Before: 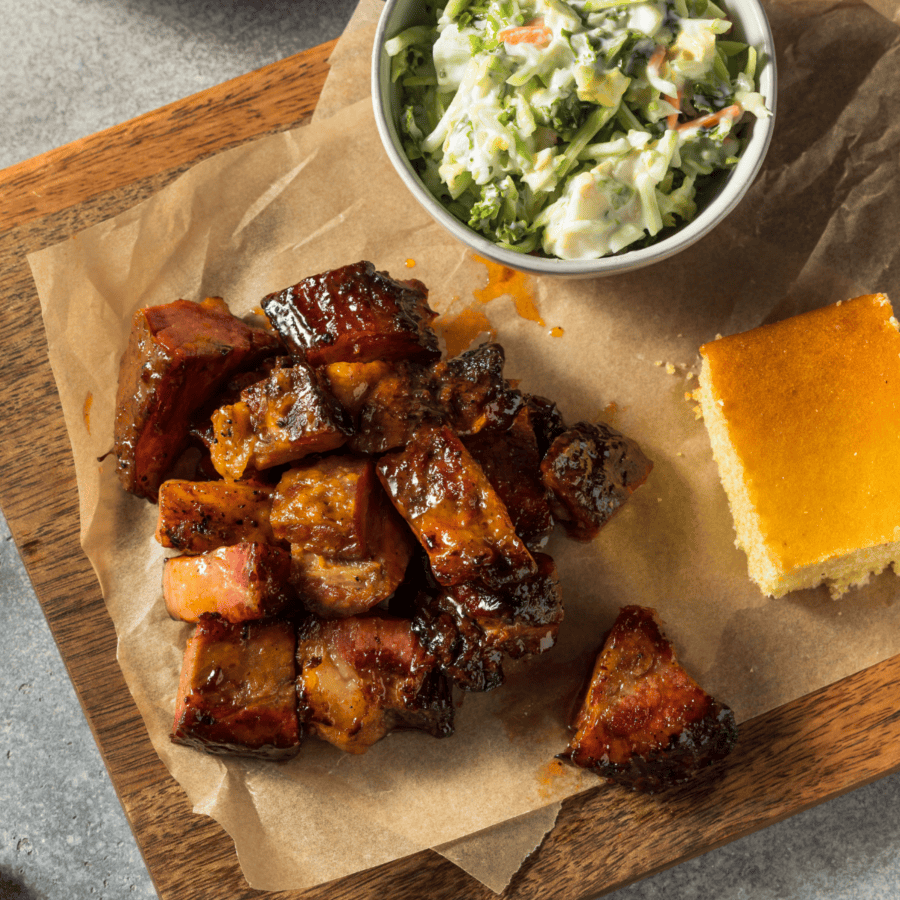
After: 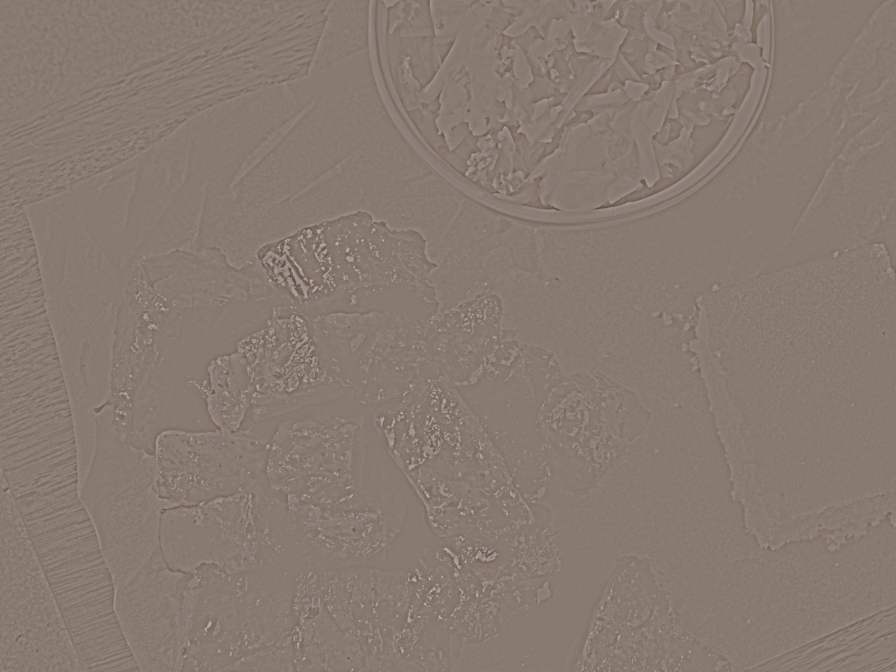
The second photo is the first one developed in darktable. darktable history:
contrast brightness saturation: contrast 0.08, saturation 0.02
crop: left 0.387%, top 5.469%, bottom 19.809%
filmic rgb: black relative exposure -7.65 EV, white relative exposure 4.56 EV, hardness 3.61
exposure: black level correction -0.015, compensate highlight preservation false
highpass: sharpness 9.84%, contrast boost 9.94%
color balance rgb: linear chroma grading › global chroma 9%, perceptual saturation grading › global saturation 36%, perceptual saturation grading › shadows 35%, perceptual brilliance grading › global brilliance 15%, perceptual brilliance grading › shadows -35%, global vibrance 15%
color balance: lift [1, 1.011, 0.999, 0.989], gamma [1.109, 1.045, 1.039, 0.955], gain [0.917, 0.936, 0.952, 1.064], contrast 2.32%, contrast fulcrum 19%, output saturation 101%
